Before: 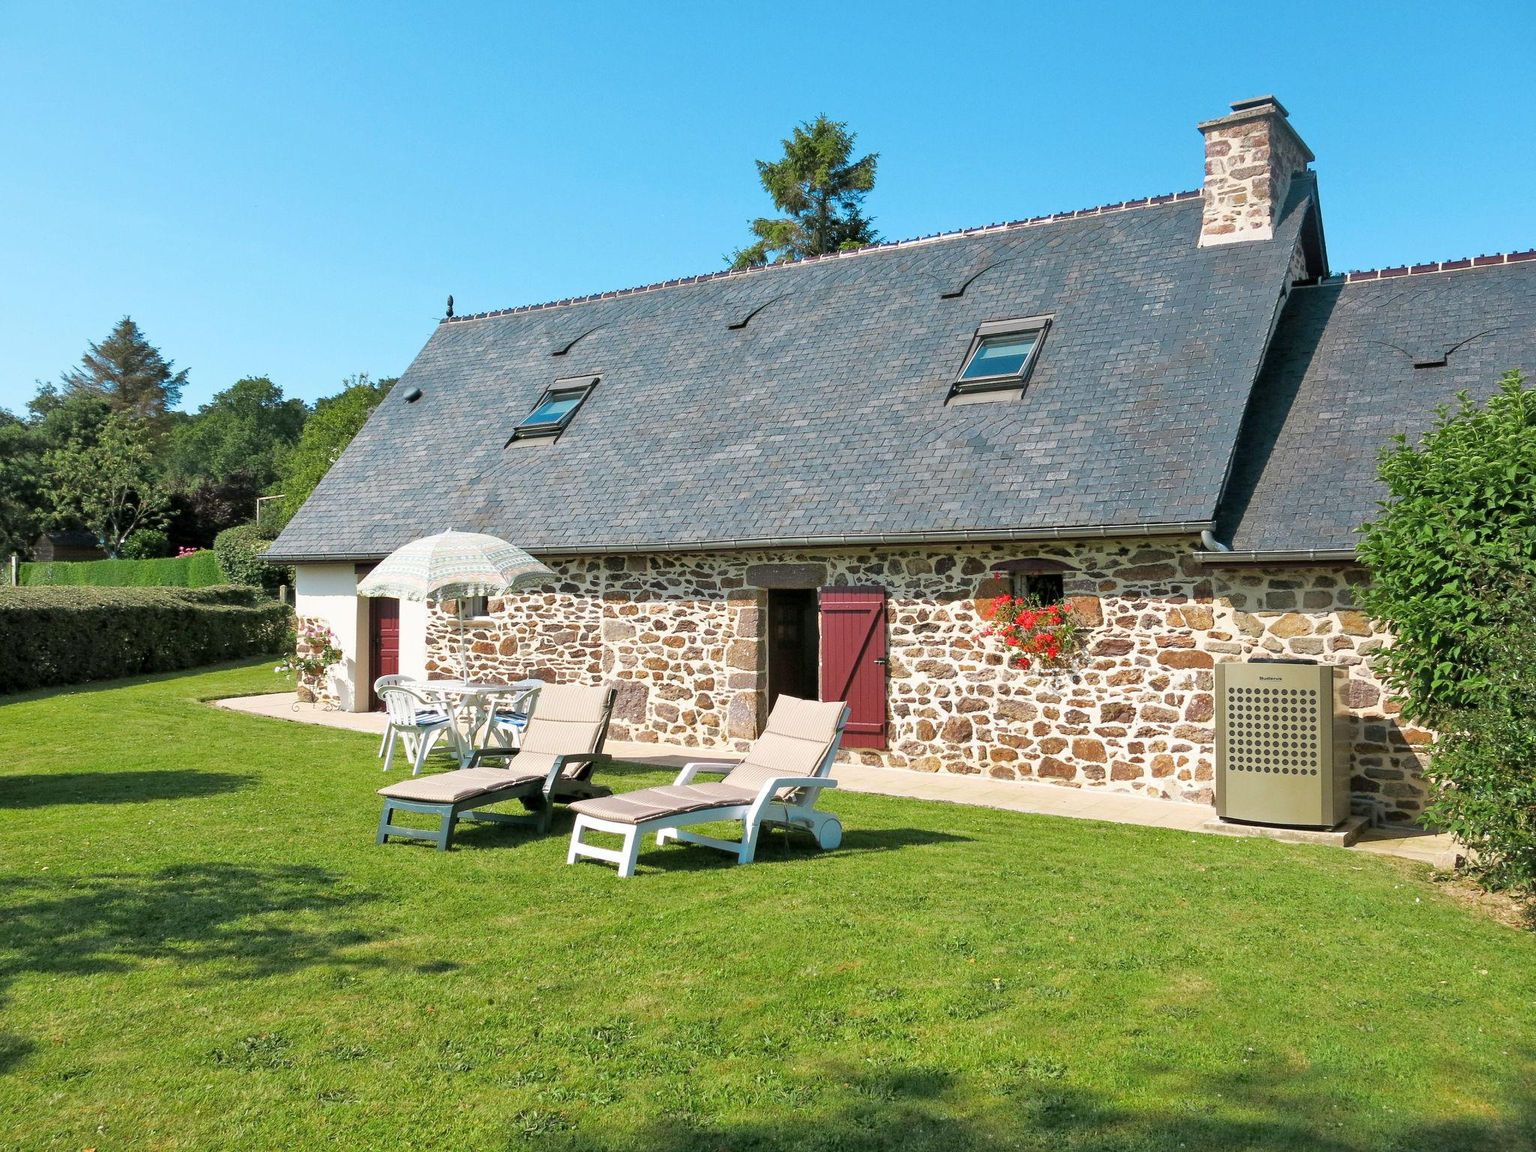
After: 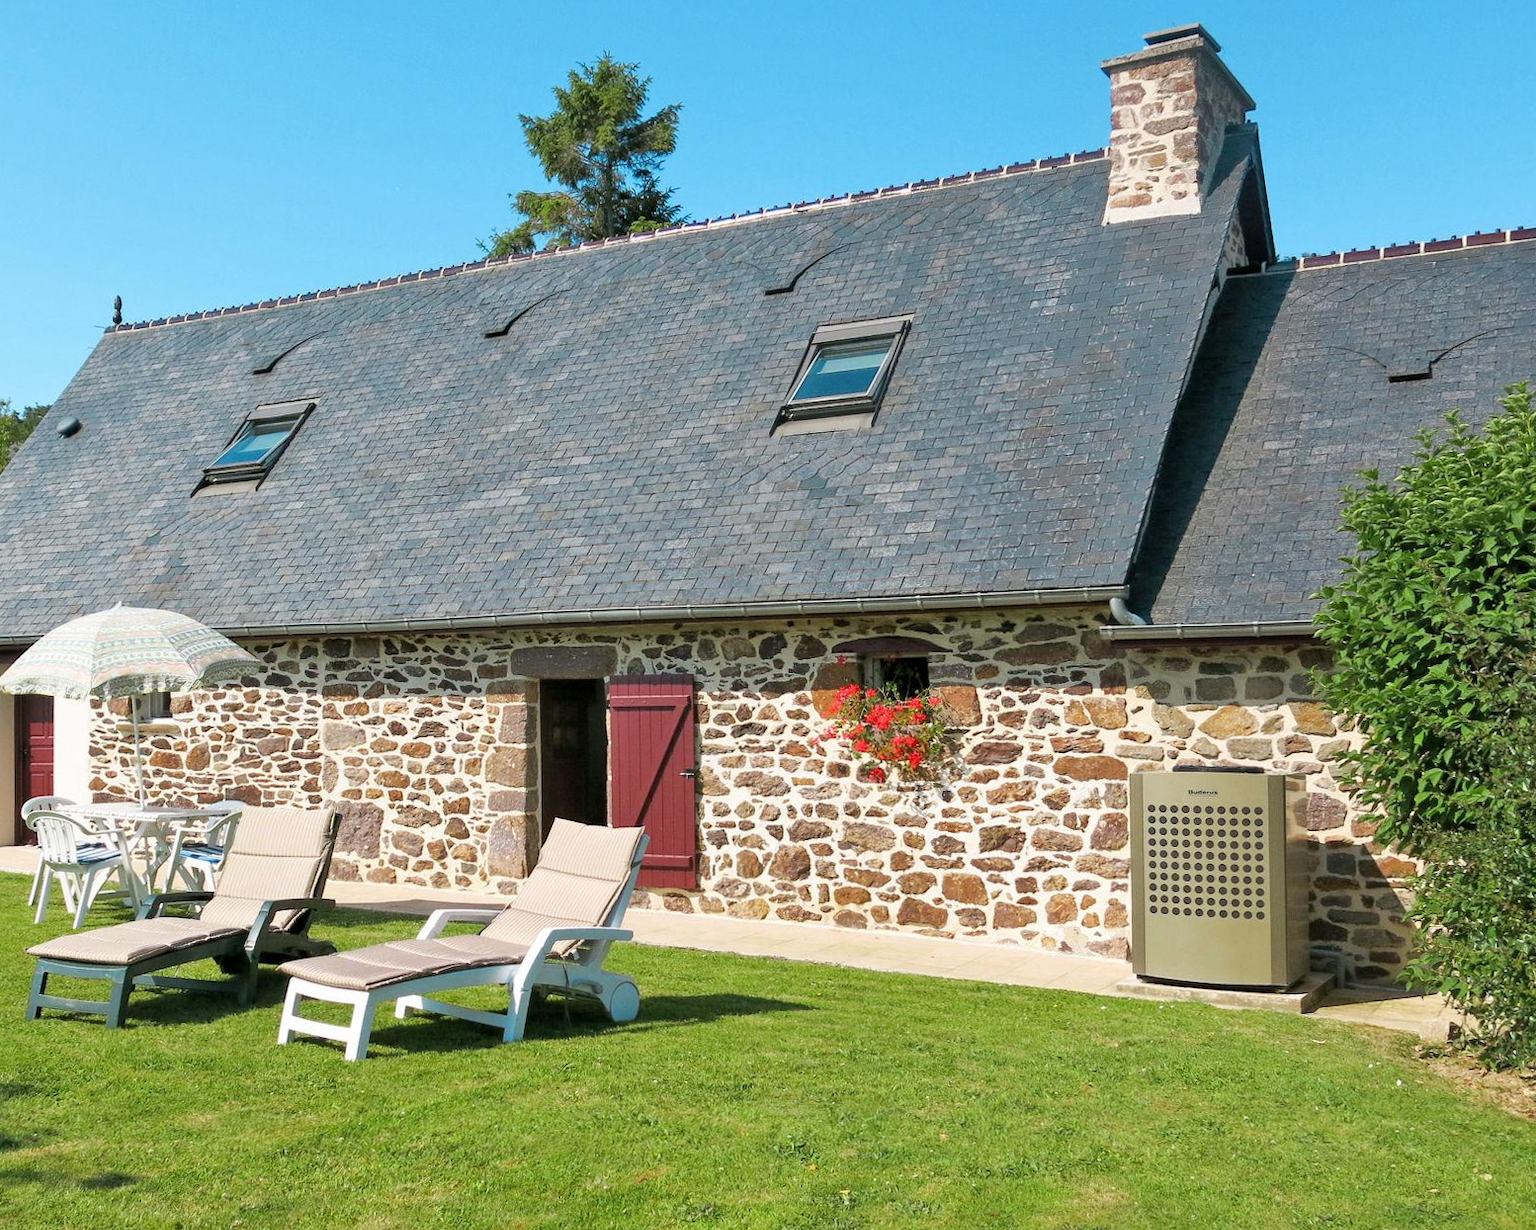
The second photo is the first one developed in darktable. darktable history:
white balance: emerald 1
crop: left 23.095%, top 5.827%, bottom 11.854%
rotate and perspective: rotation -0.45°, automatic cropping original format, crop left 0.008, crop right 0.992, crop top 0.012, crop bottom 0.988
